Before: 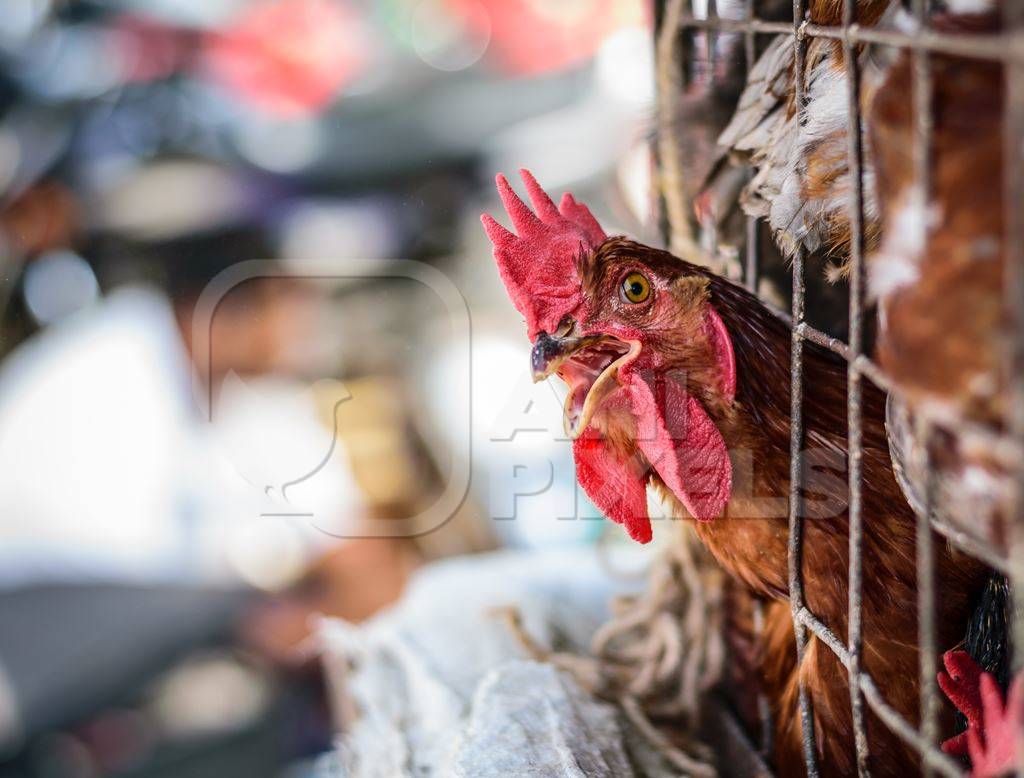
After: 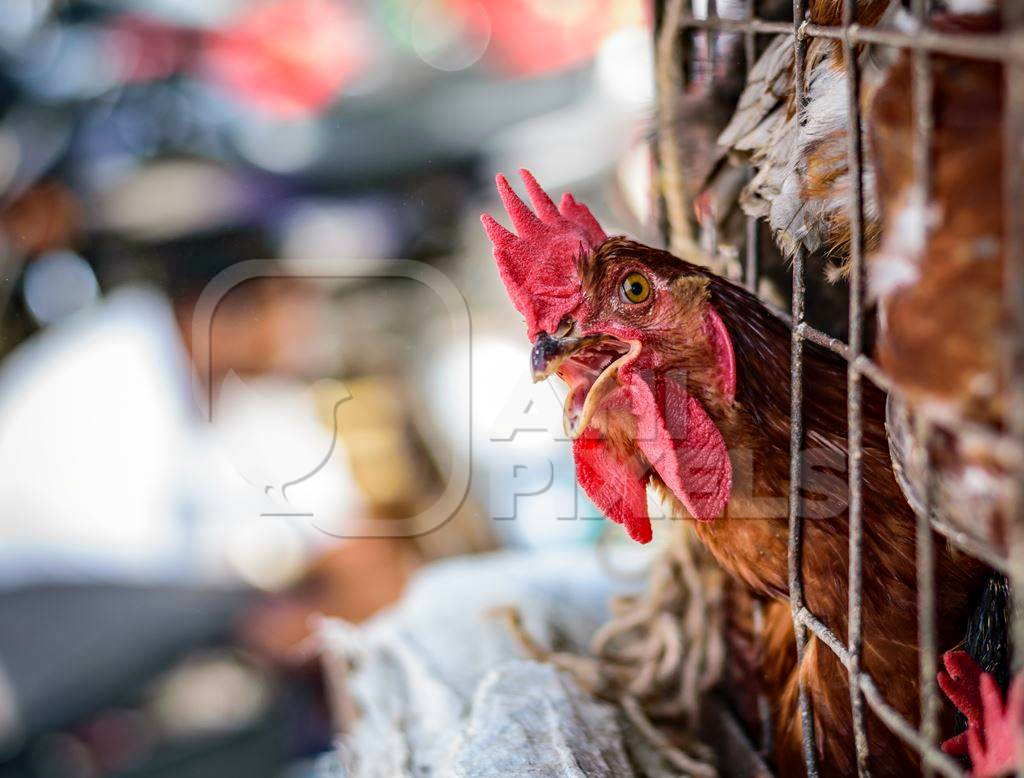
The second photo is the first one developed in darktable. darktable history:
exposure: black level correction 0.001, compensate highlight preservation false
haze removal: compatibility mode true, adaptive false
